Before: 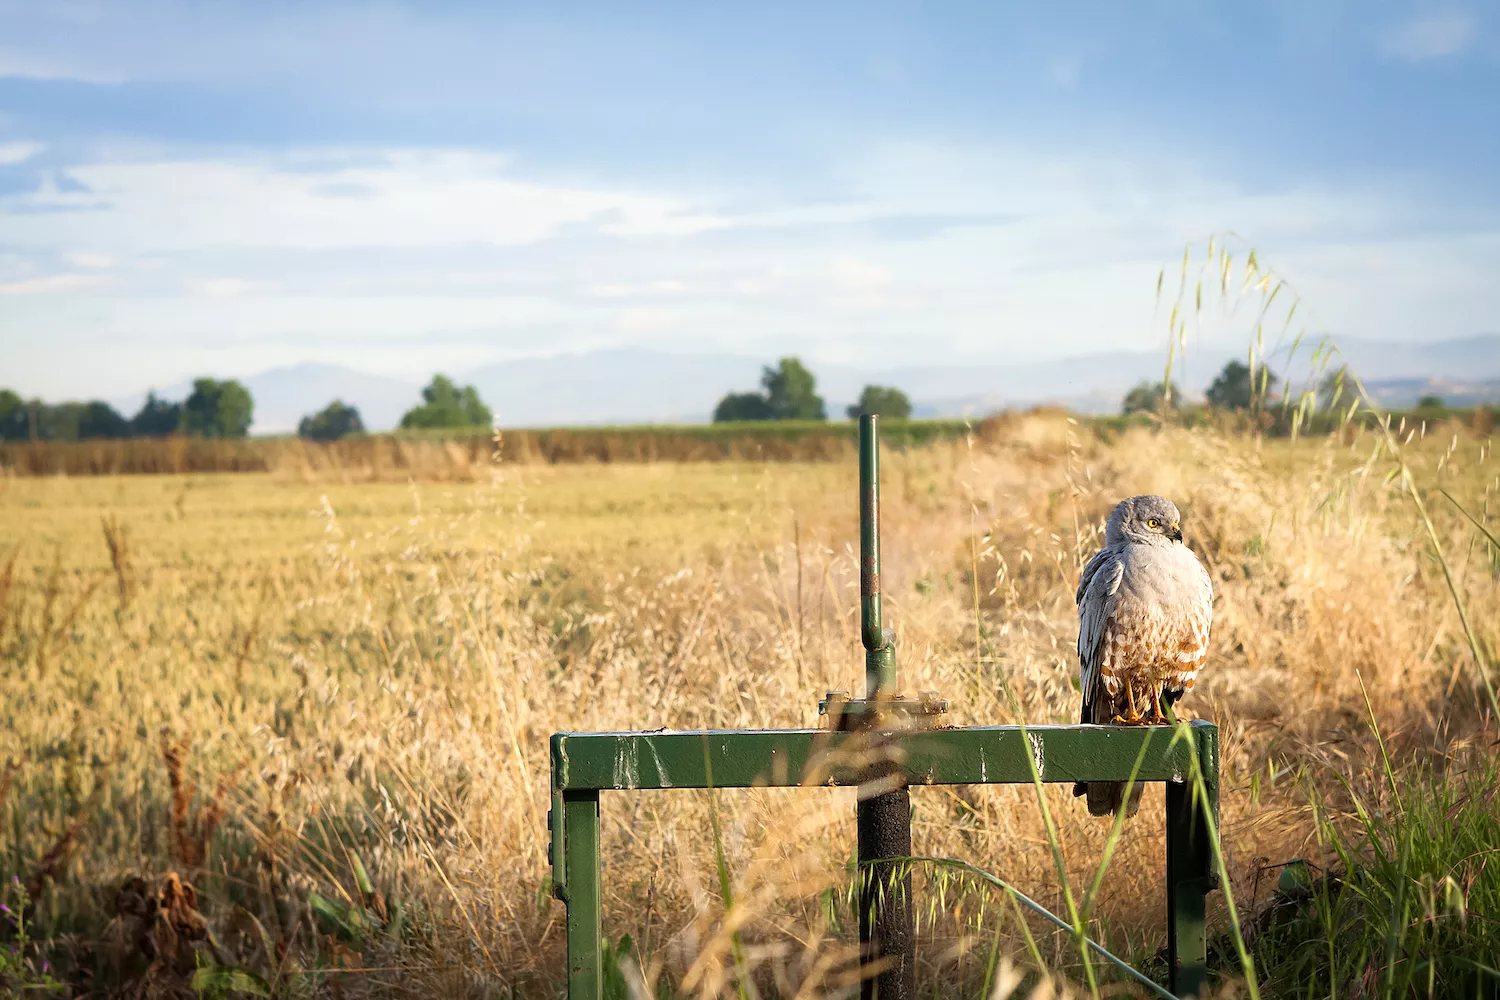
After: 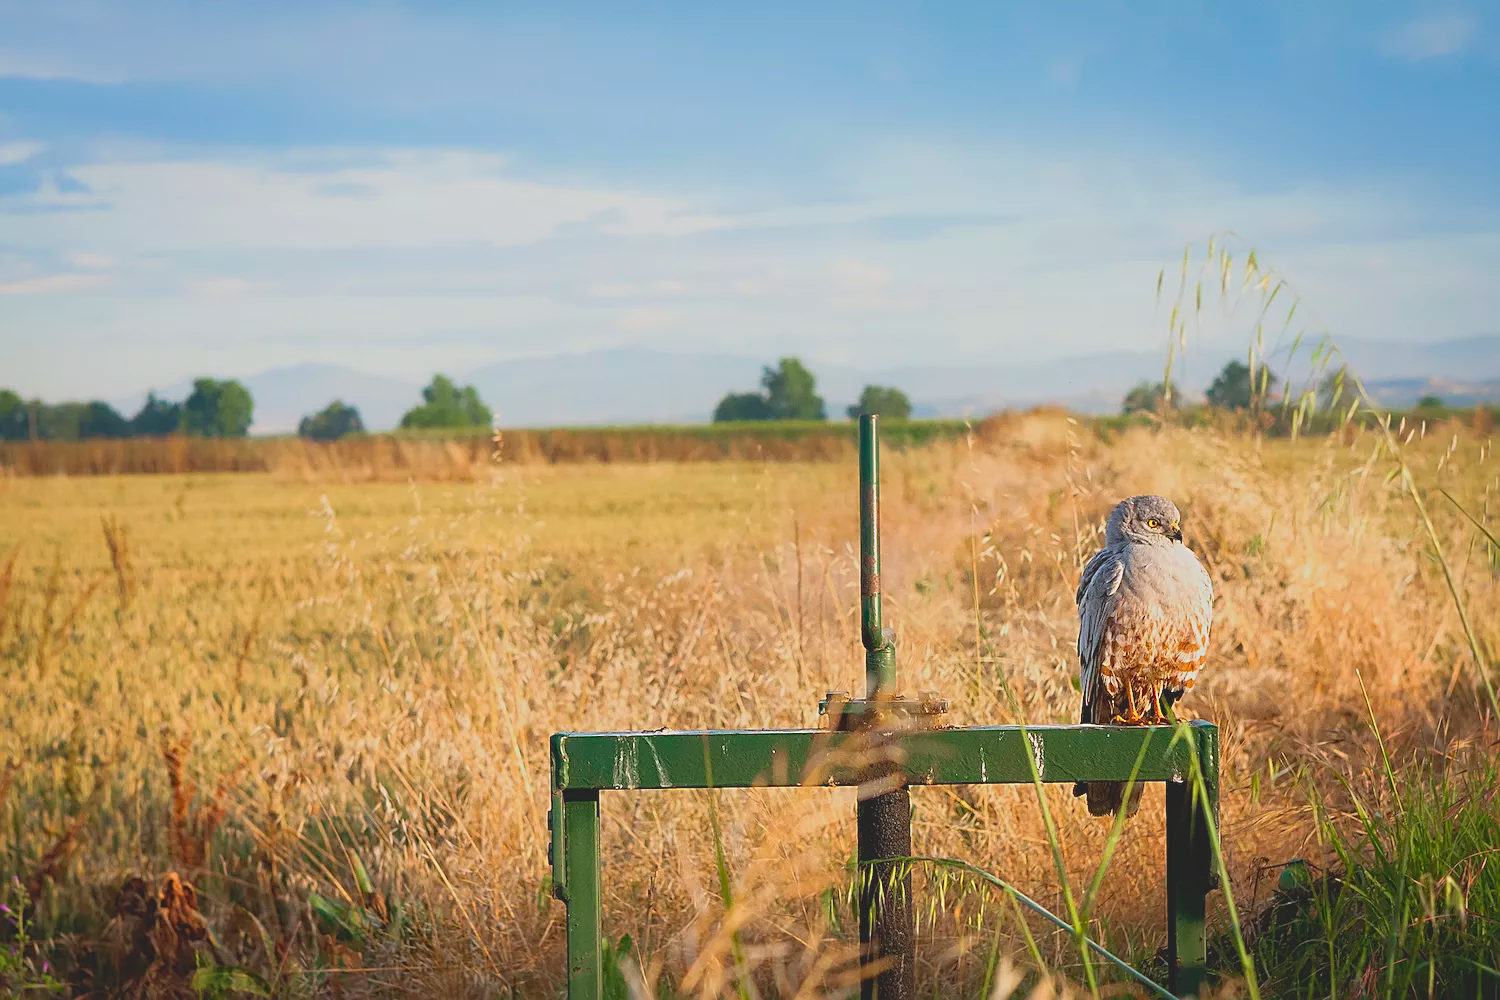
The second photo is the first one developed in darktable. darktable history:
sharpen: on, module defaults
contrast brightness saturation: contrast -0.276
